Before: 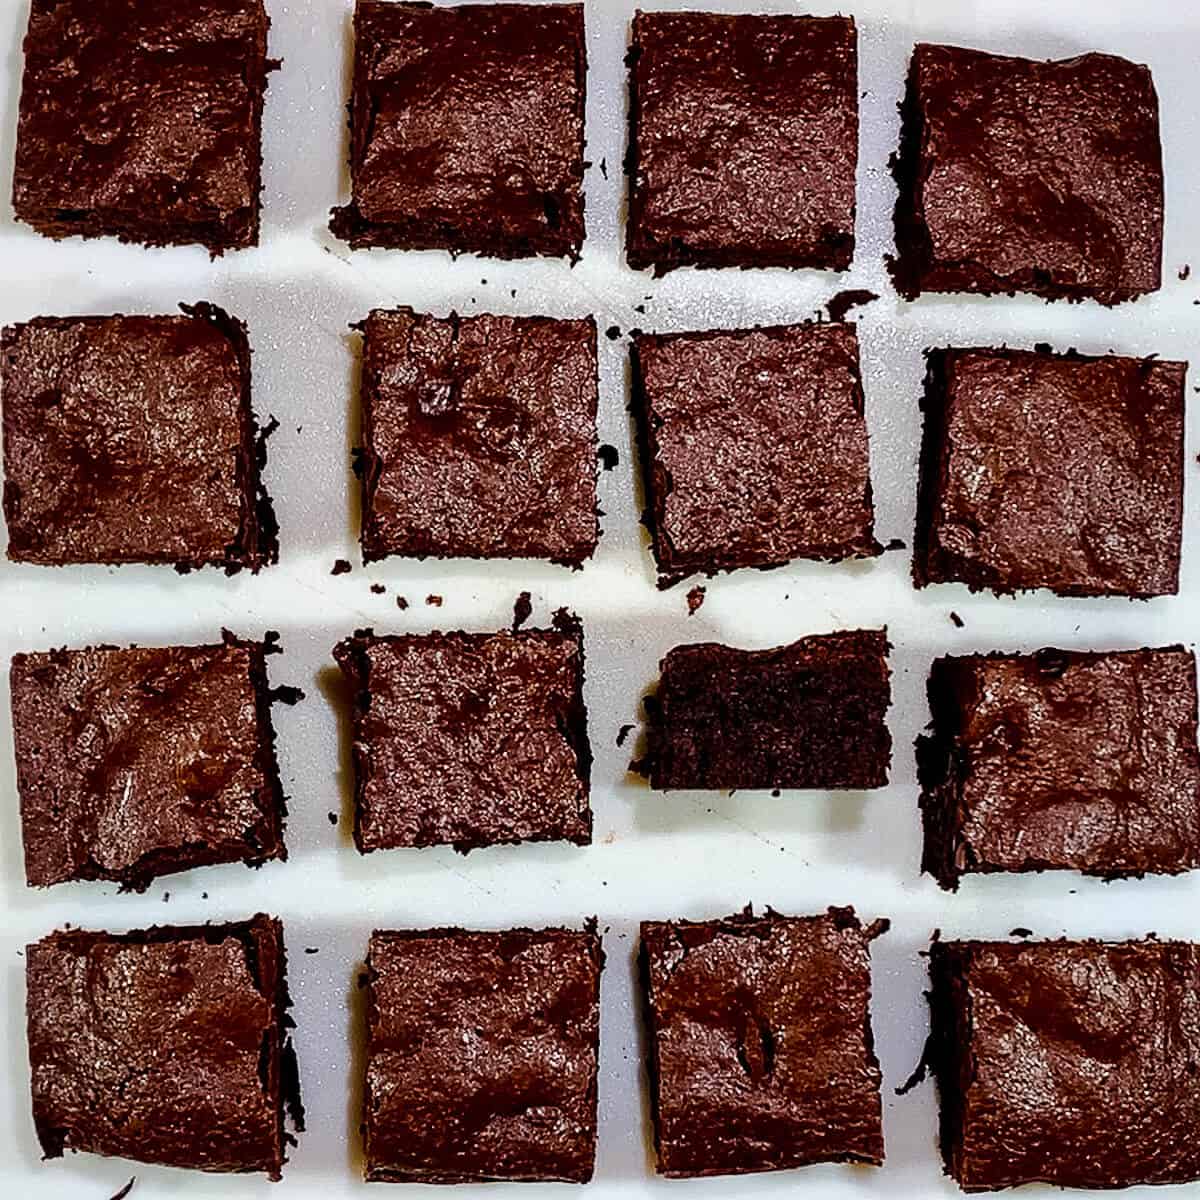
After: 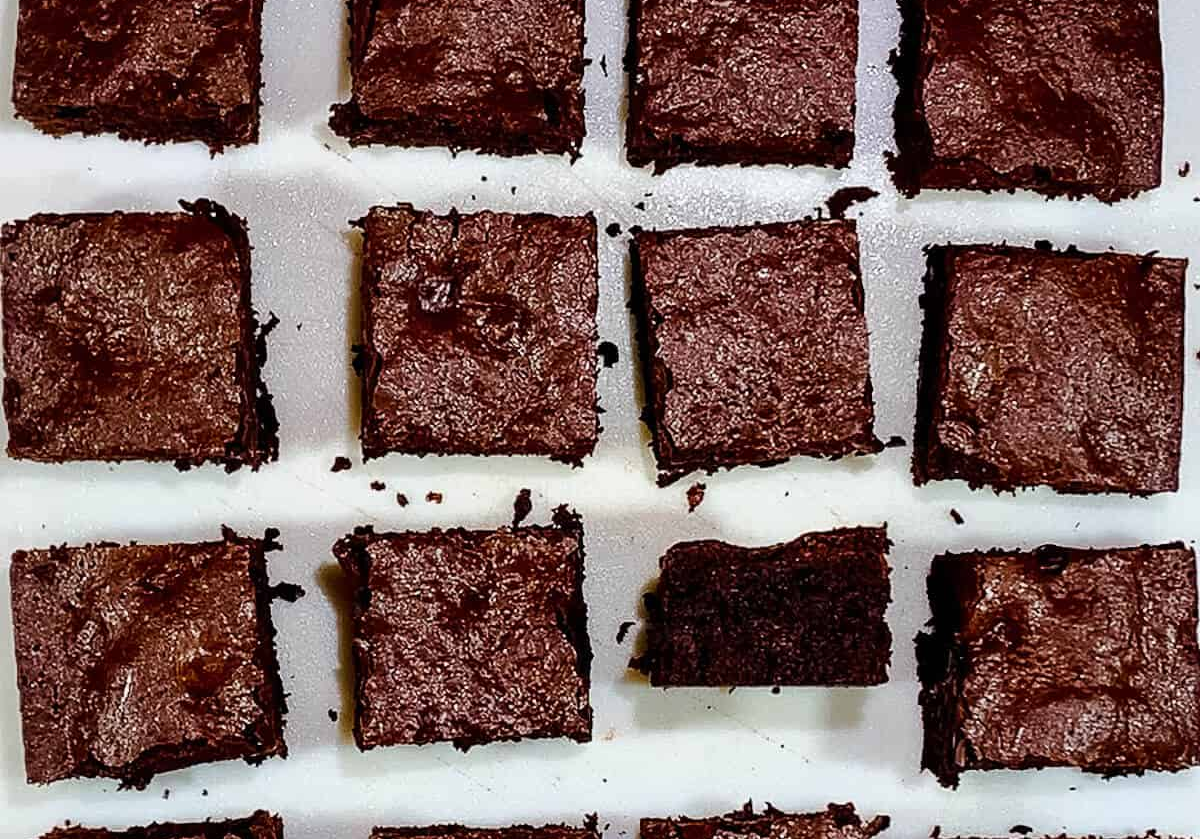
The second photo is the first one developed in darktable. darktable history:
crop and rotate: top 8.654%, bottom 21.347%
